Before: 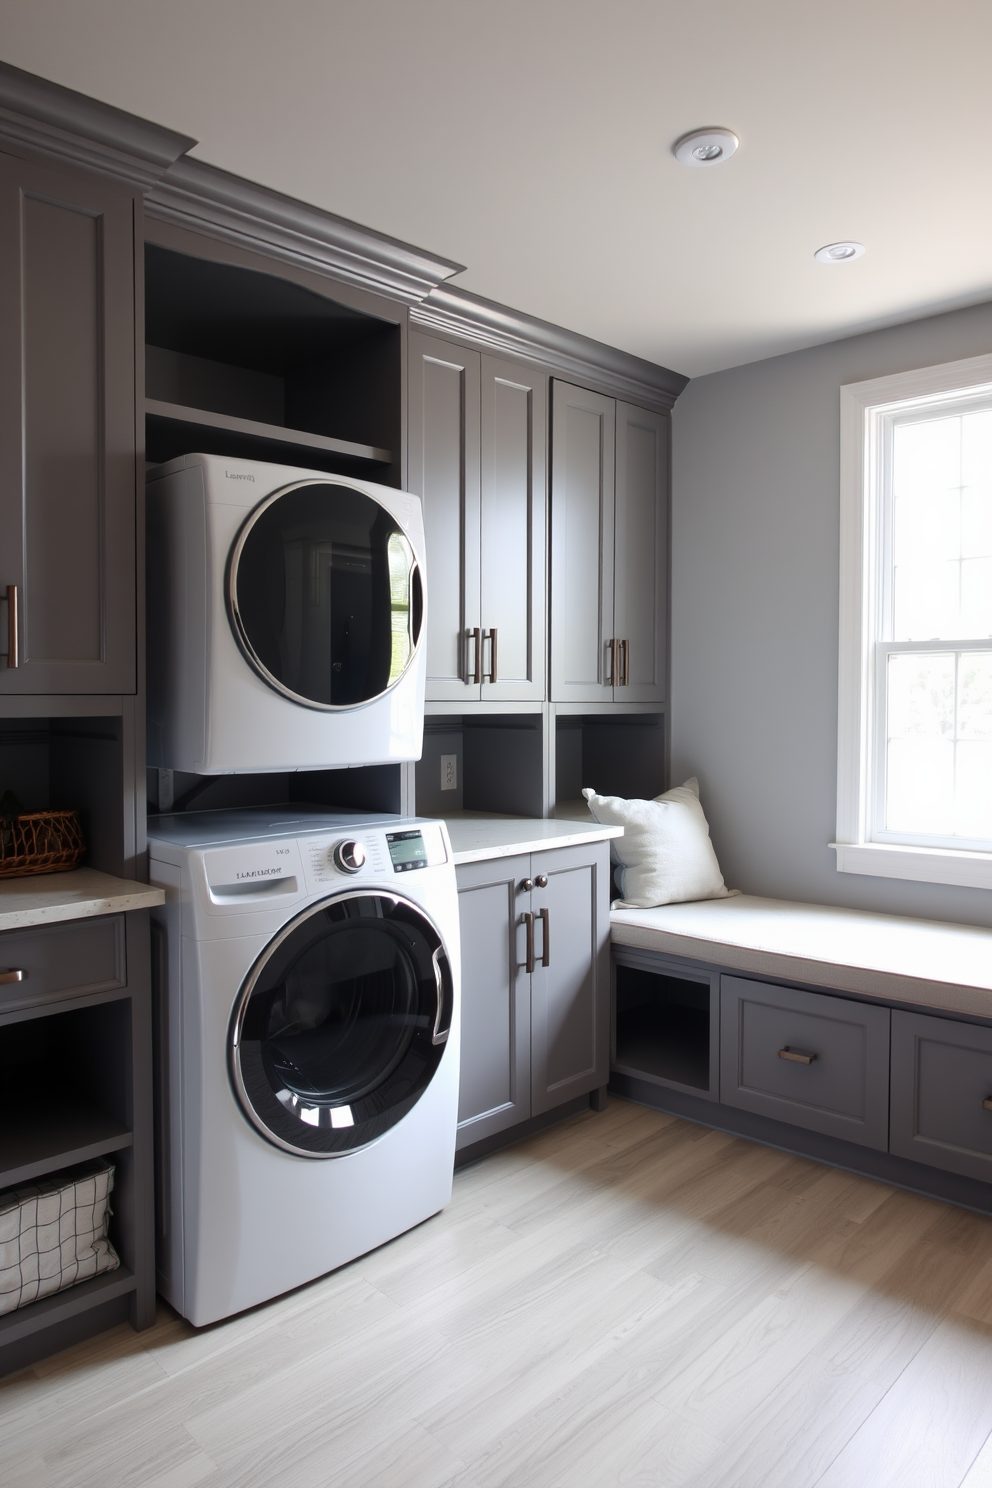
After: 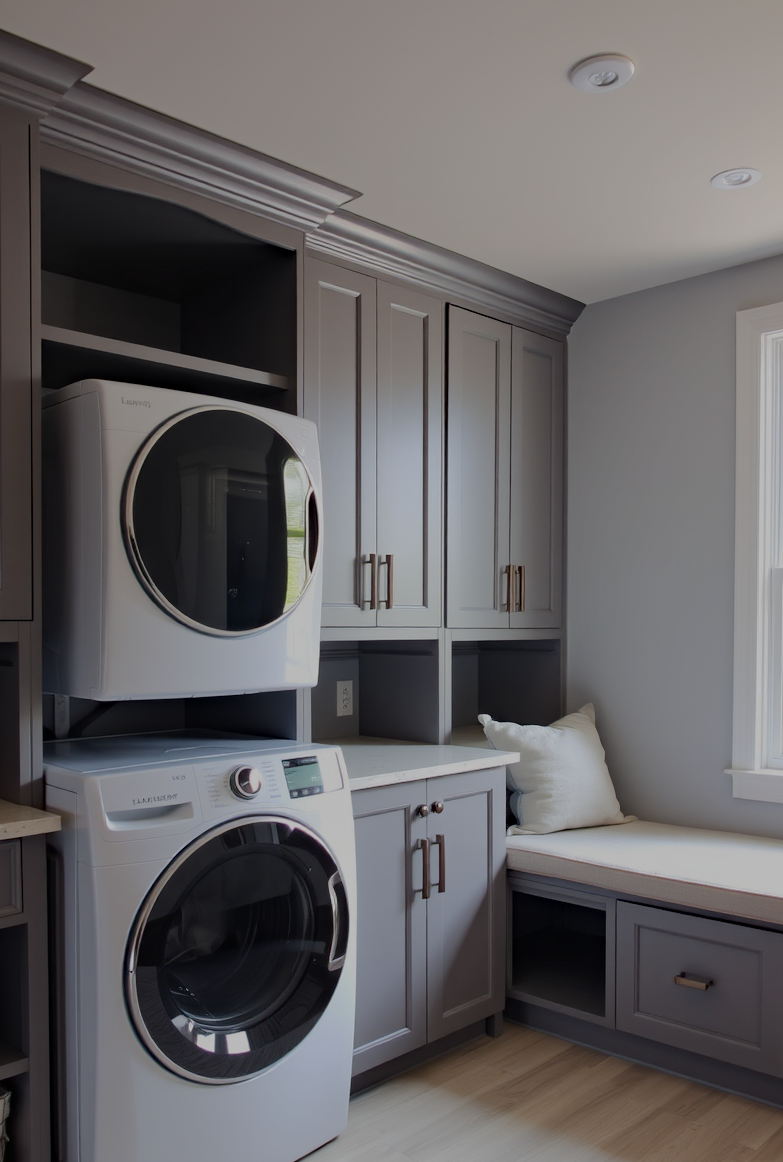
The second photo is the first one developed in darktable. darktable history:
crop and rotate: left 10.488%, top 5.003%, right 10.5%, bottom 16.9%
haze removal: compatibility mode true, adaptive false
tone equalizer: -8 EV -0.034 EV, -7 EV 0.039 EV, -6 EV -0.007 EV, -5 EV 0.008 EV, -4 EV -0.041 EV, -3 EV -0.235 EV, -2 EV -0.674 EV, -1 EV -0.991 EV, +0 EV -0.964 EV, edges refinement/feathering 500, mask exposure compensation -1.57 EV, preserve details no
